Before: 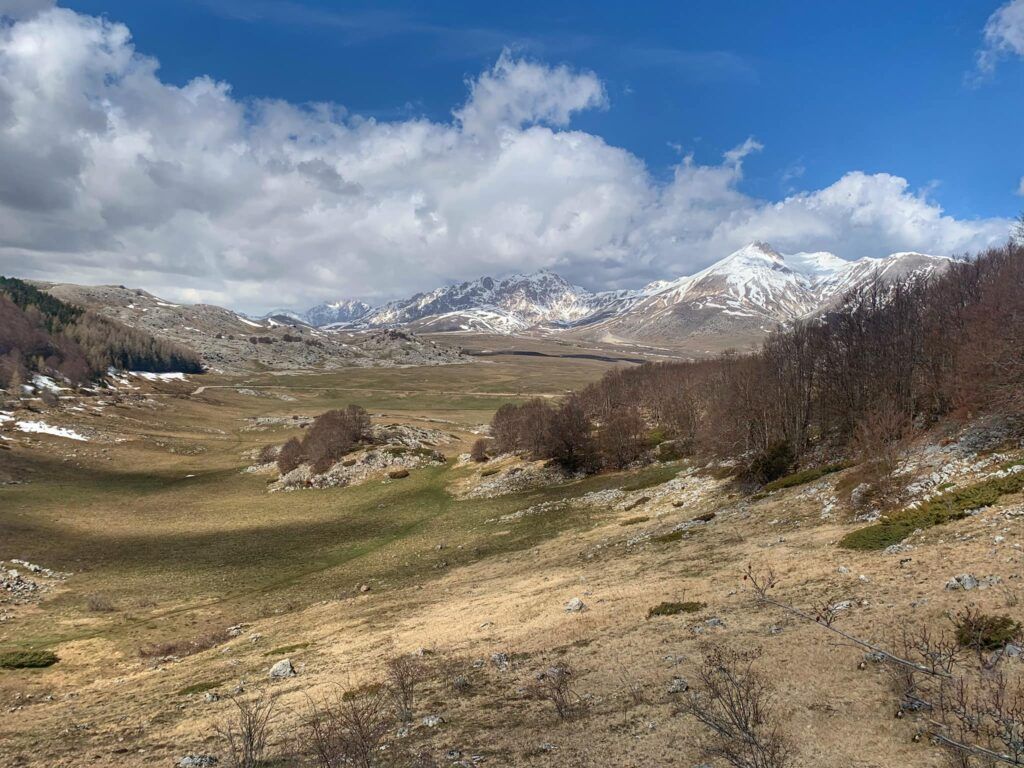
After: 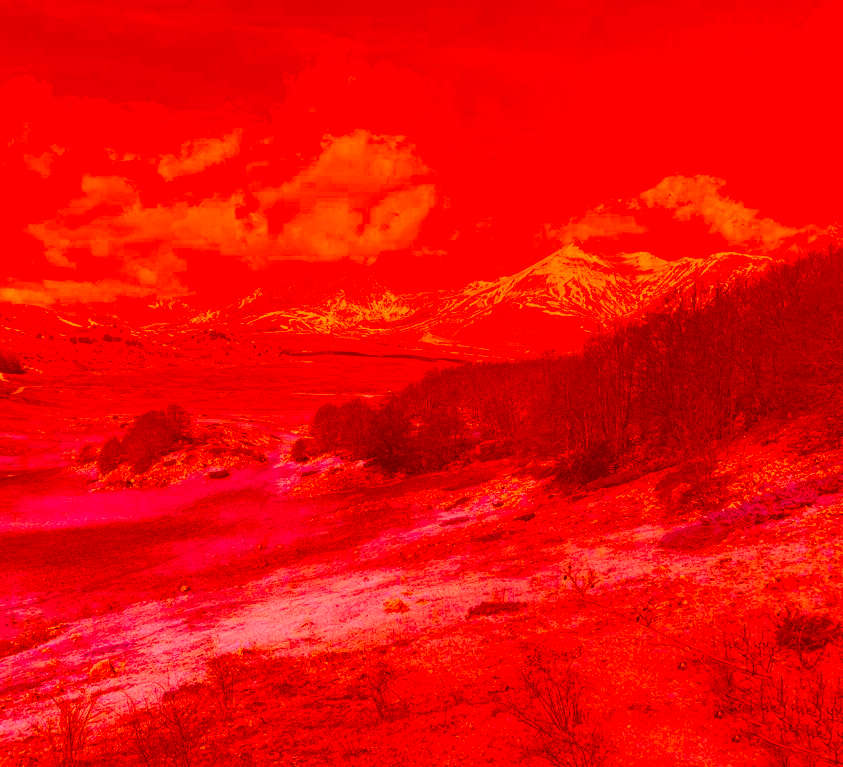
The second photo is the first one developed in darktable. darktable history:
color correction: highlights a* -39.68, highlights b* -40, shadows a* -40, shadows b* -40, saturation -3
crop: left 17.582%, bottom 0.031%
color contrast: green-magenta contrast 0.85, blue-yellow contrast 1.25, unbound 0
